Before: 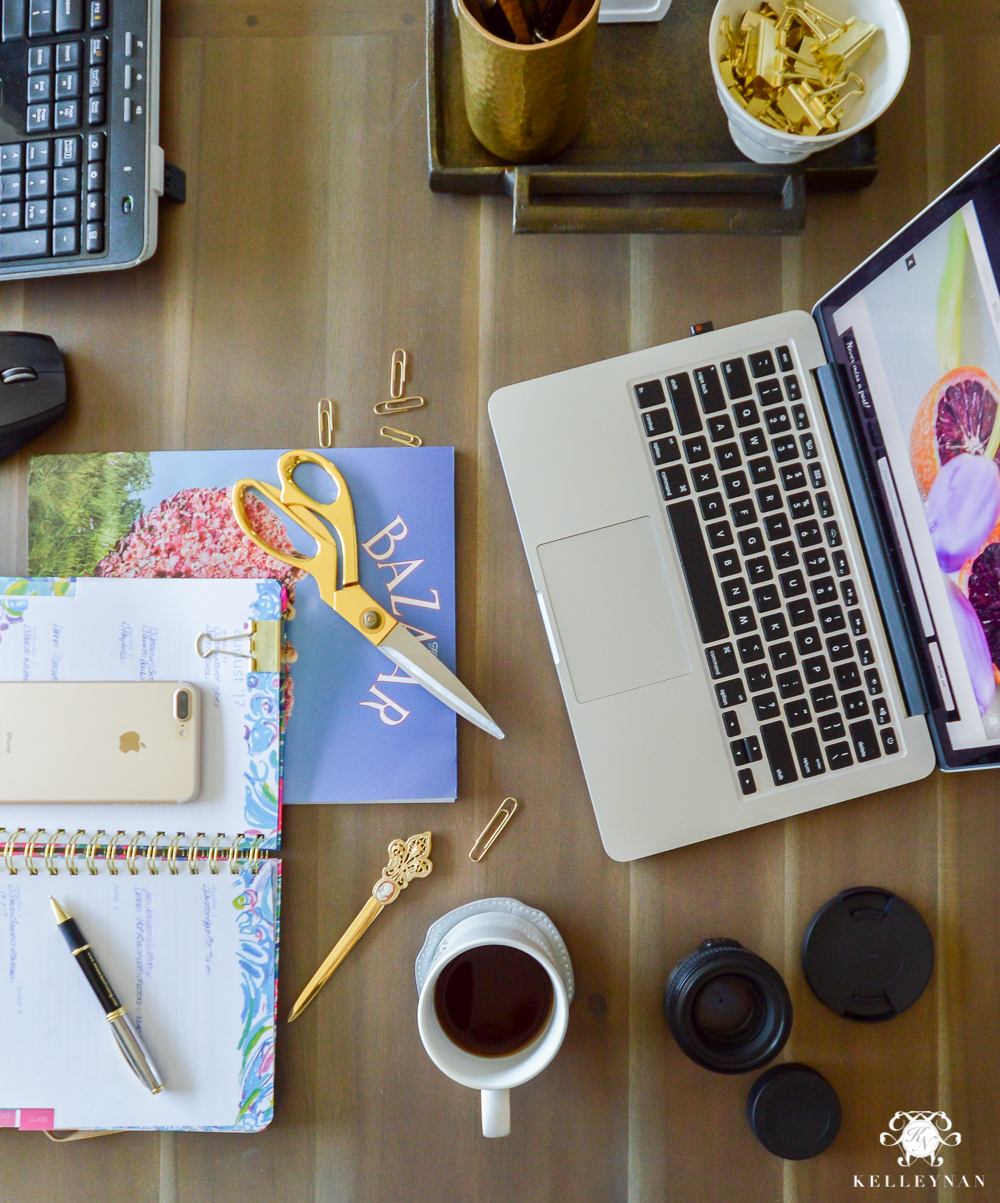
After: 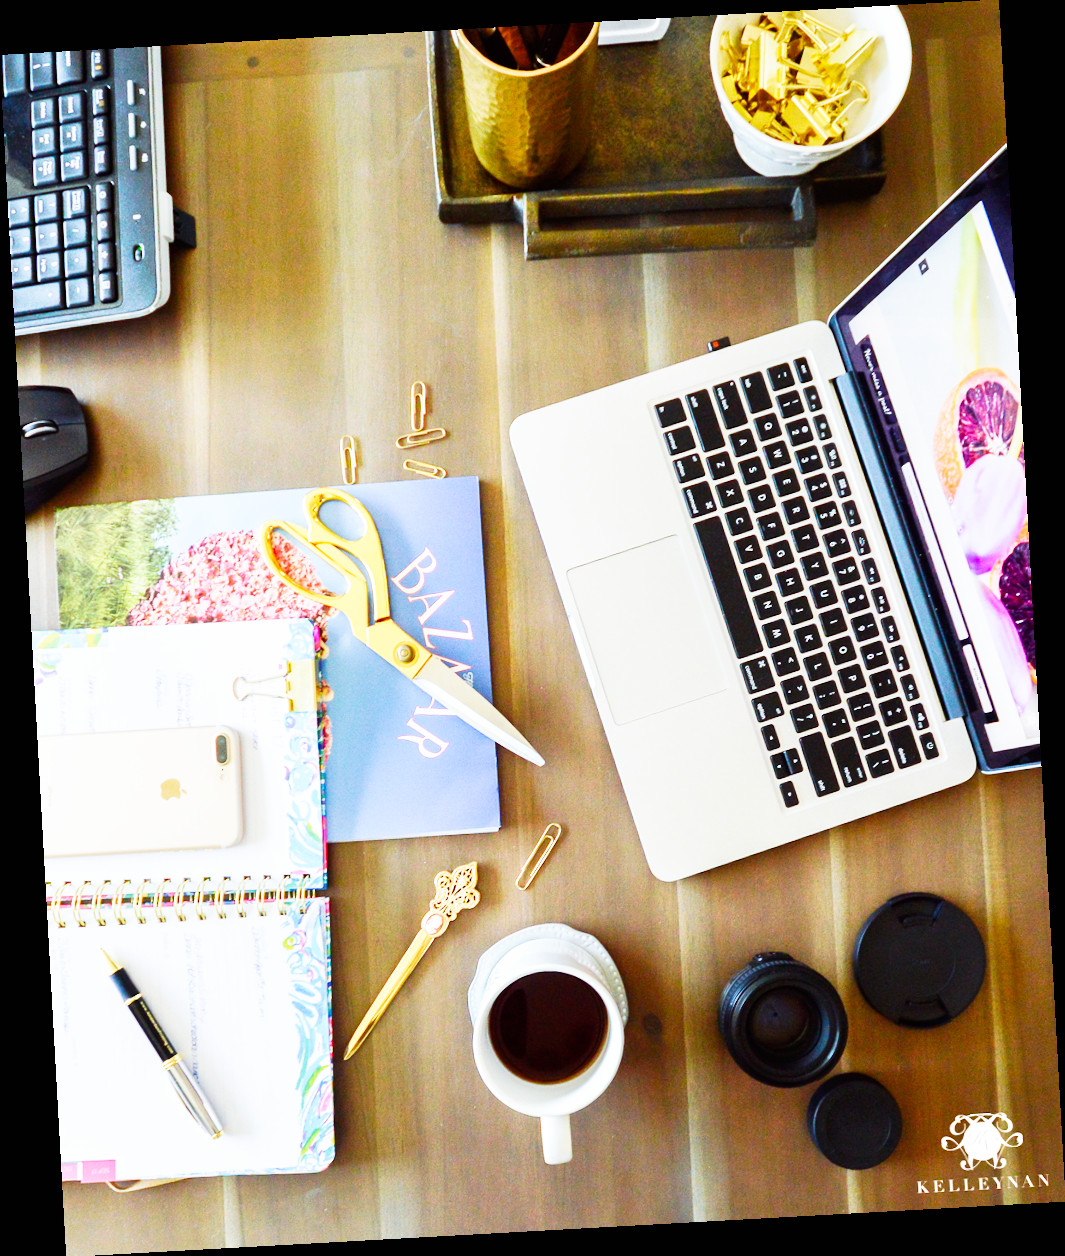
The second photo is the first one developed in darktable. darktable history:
base curve: curves: ch0 [(0, 0) (0.007, 0.004) (0.027, 0.03) (0.046, 0.07) (0.207, 0.54) (0.442, 0.872) (0.673, 0.972) (1, 1)], preserve colors none
rotate and perspective: rotation -3.18°, automatic cropping off
